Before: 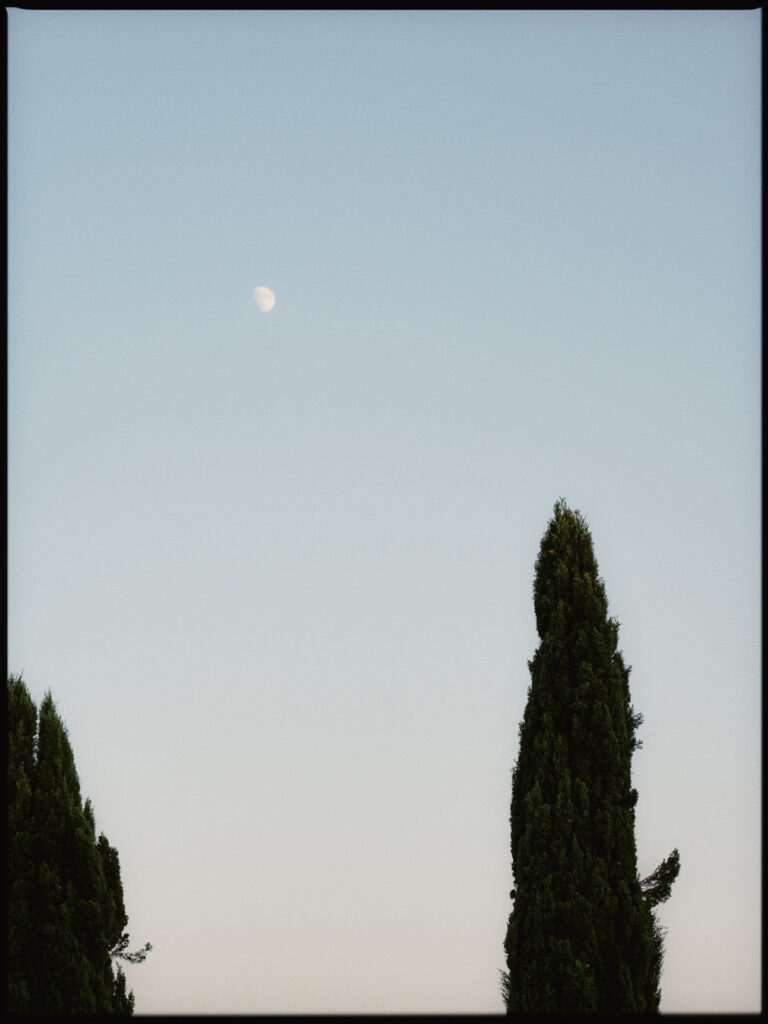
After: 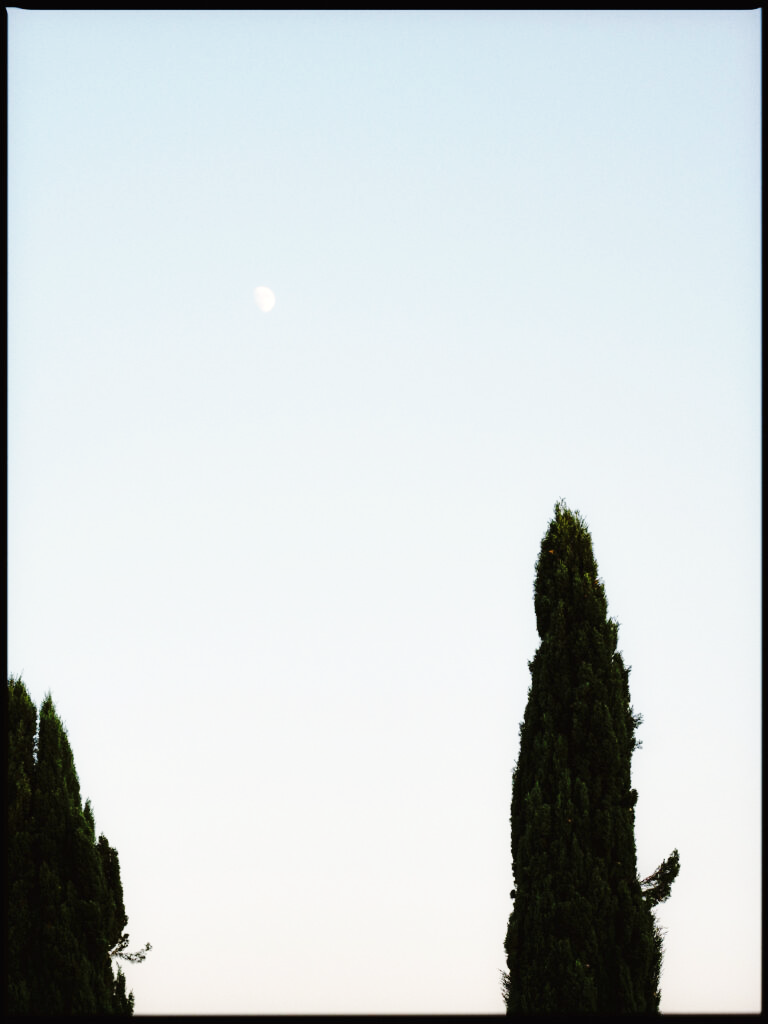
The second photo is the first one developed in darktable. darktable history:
base curve: curves: ch0 [(0, 0) (0.036, 0.025) (0.121, 0.166) (0.206, 0.329) (0.605, 0.79) (1, 1)], preserve colors none
exposure: exposure 0.457 EV, compensate exposure bias true, compensate highlight preservation false
